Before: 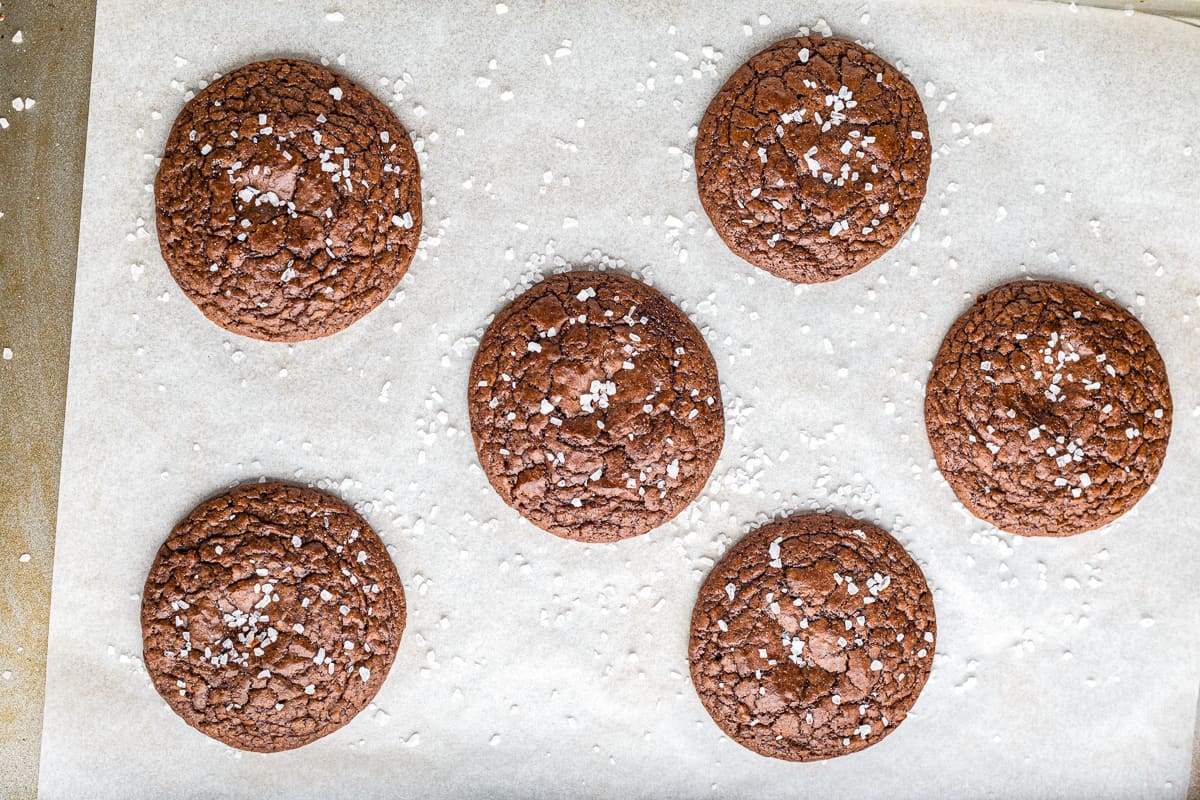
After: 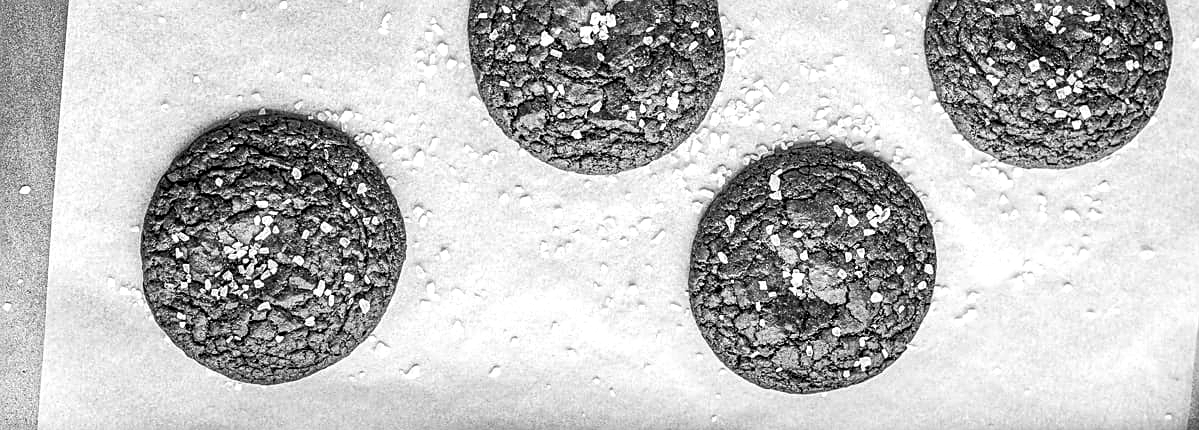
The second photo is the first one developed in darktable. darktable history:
contrast brightness saturation: saturation -0.04
monochrome: on, module defaults
sharpen: on, module defaults
crop and rotate: top 46.237%
local contrast: detail 135%, midtone range 0.75
